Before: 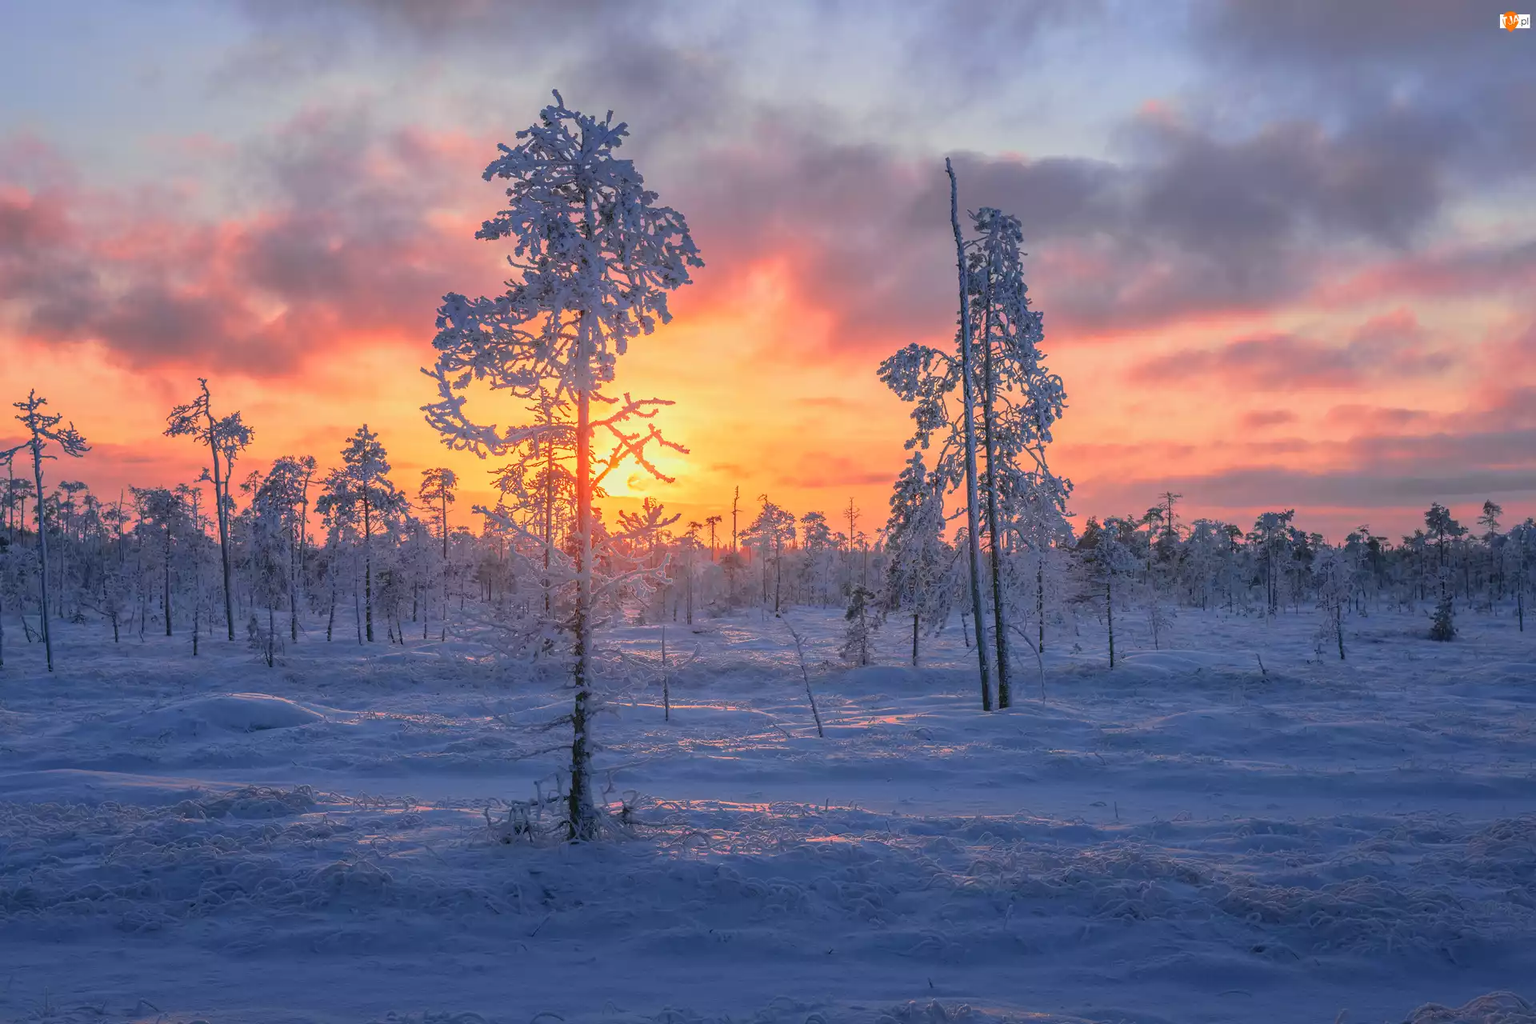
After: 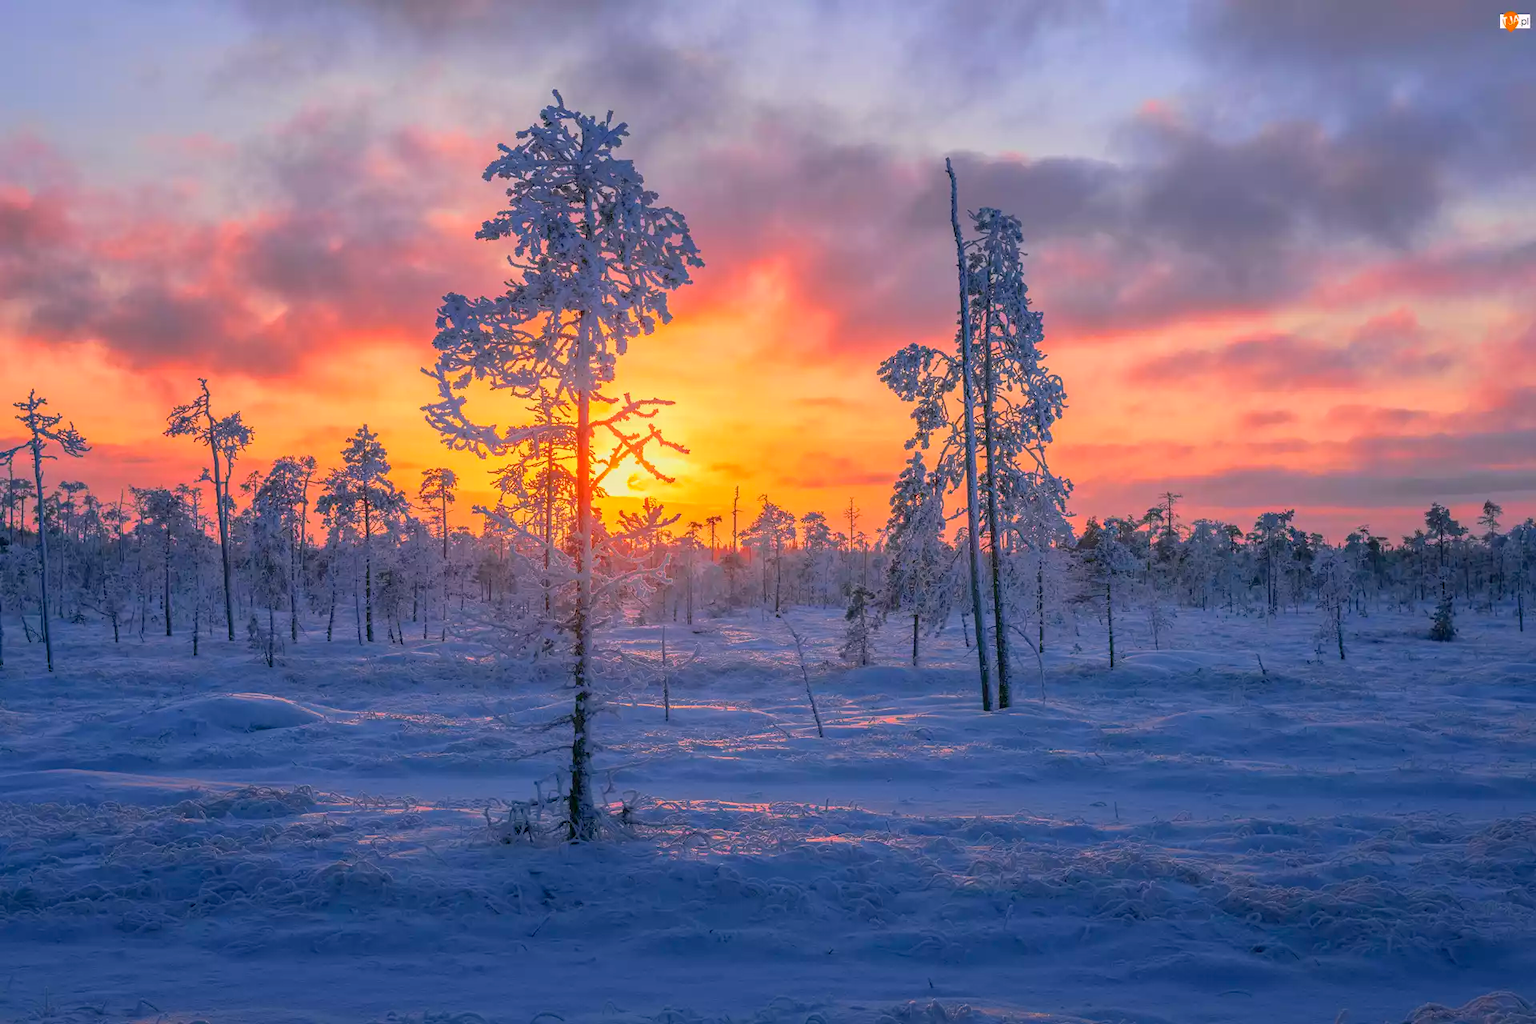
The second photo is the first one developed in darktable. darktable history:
color balance rgb: shadows lift › chroma 2%, shadows lift › hue 217.2°, power › chroma 0.25%, power › hue 60°, highlights gain › chroma 1.5%, highlights gain › hue 309.6°, global offset › luminance -0.5%, perceptual saturation grading › global saturation 15%, global vibrance 20%
